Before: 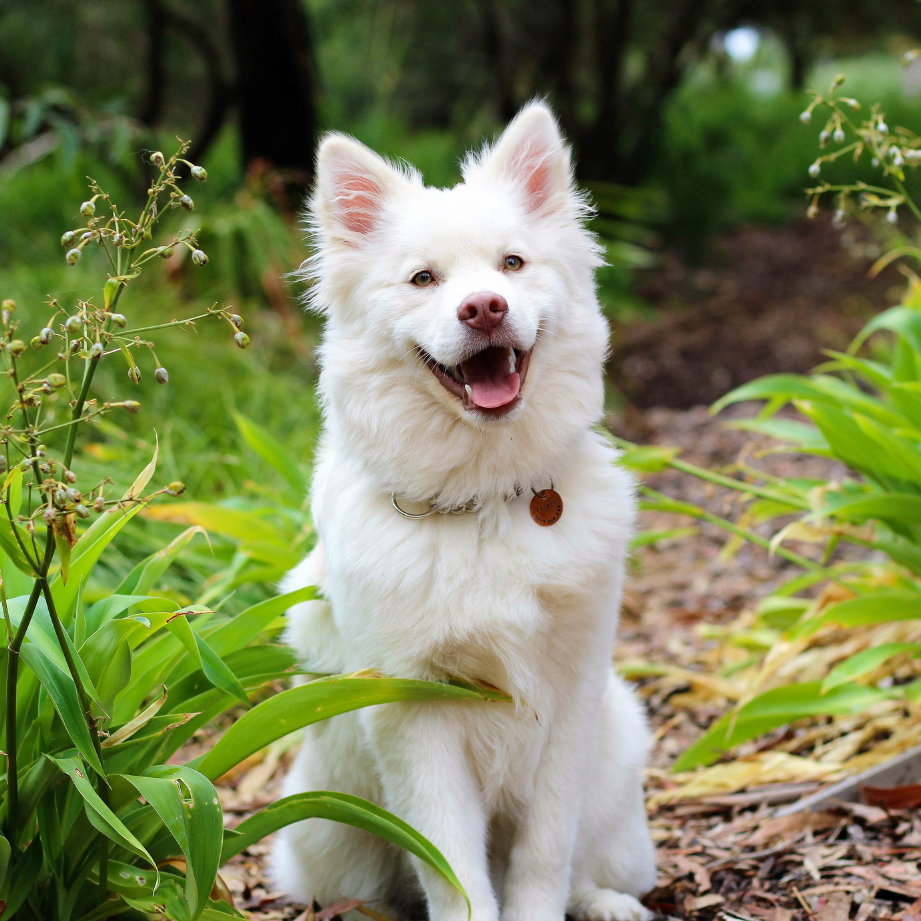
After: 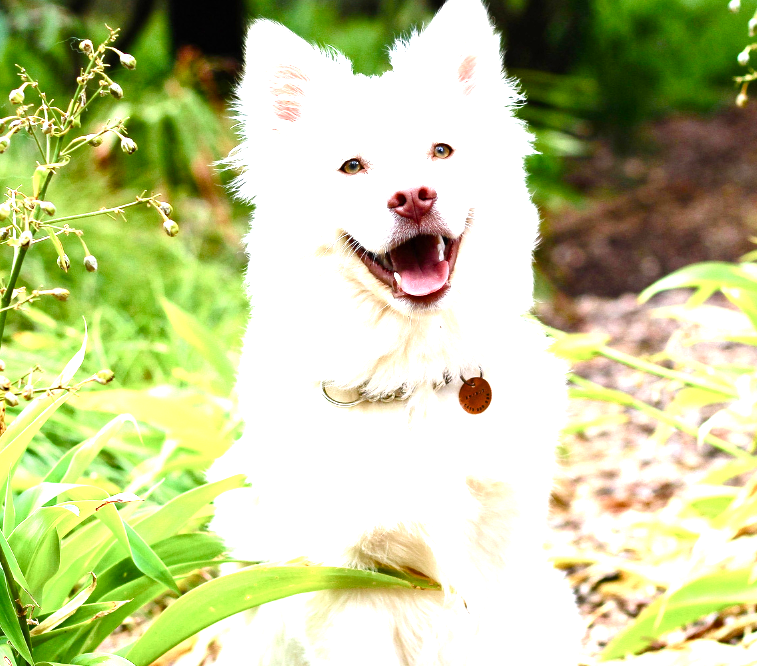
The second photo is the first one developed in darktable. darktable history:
exposure: black level correction 0, exposure 1.2 EV, compensate highlight preservation false
crop: left 7.81%, top 12.176%, right 9.972%, bottom 15.484%
color balance rgb: perceptual saturation grading › global saturation 25.858%, perceptual saturation grading › highlights -50.586%, perceptual saturation grading › shadows 30.906%, global vibrance 25.116%, contrast 20.558%
